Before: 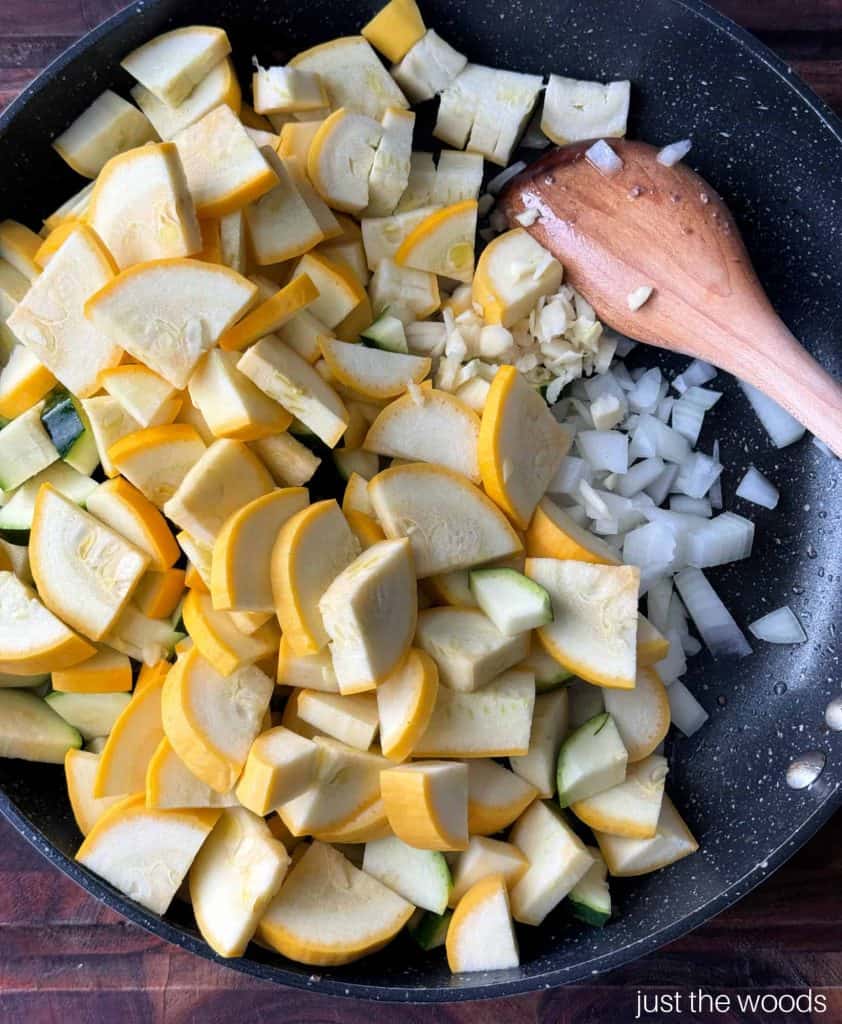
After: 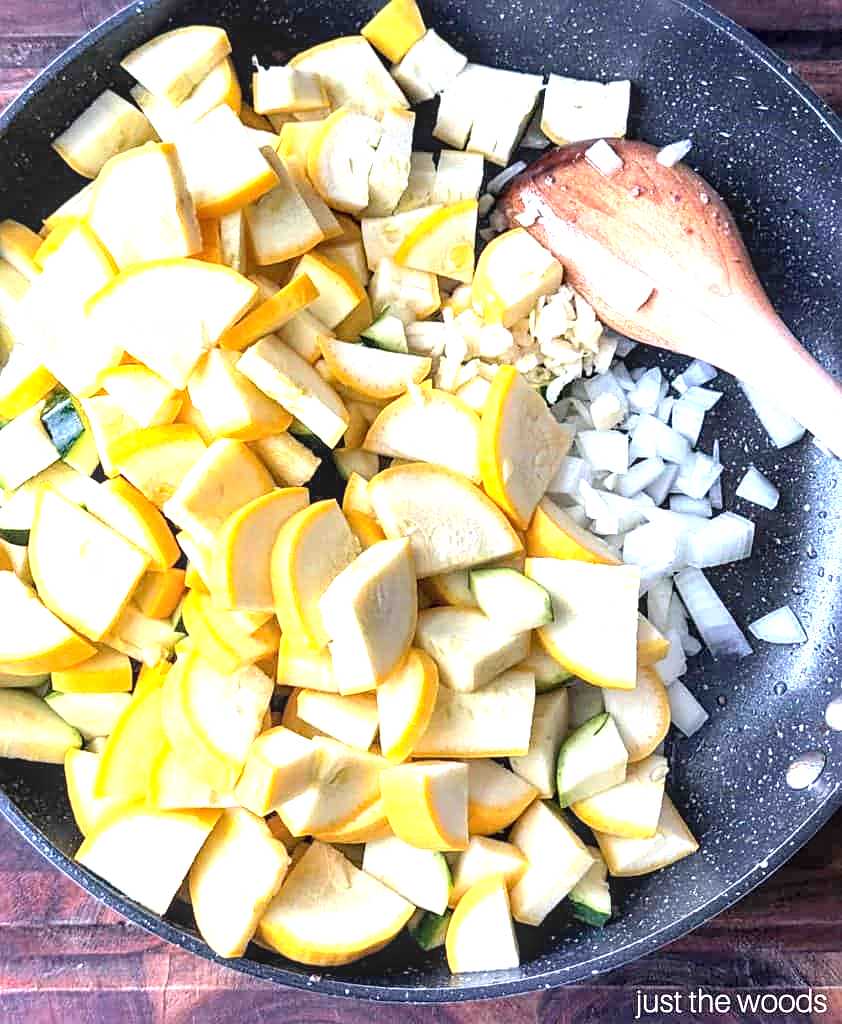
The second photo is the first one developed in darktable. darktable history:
local contrast: on, module defaults
exposure: exposure 1.505 EV, compensate exposure bias true, compensate highlight preservation false
sharpen: on, module defaults
contrast brightness saturation: contrast 0.046, brightness 0.065, saturation 0.011
